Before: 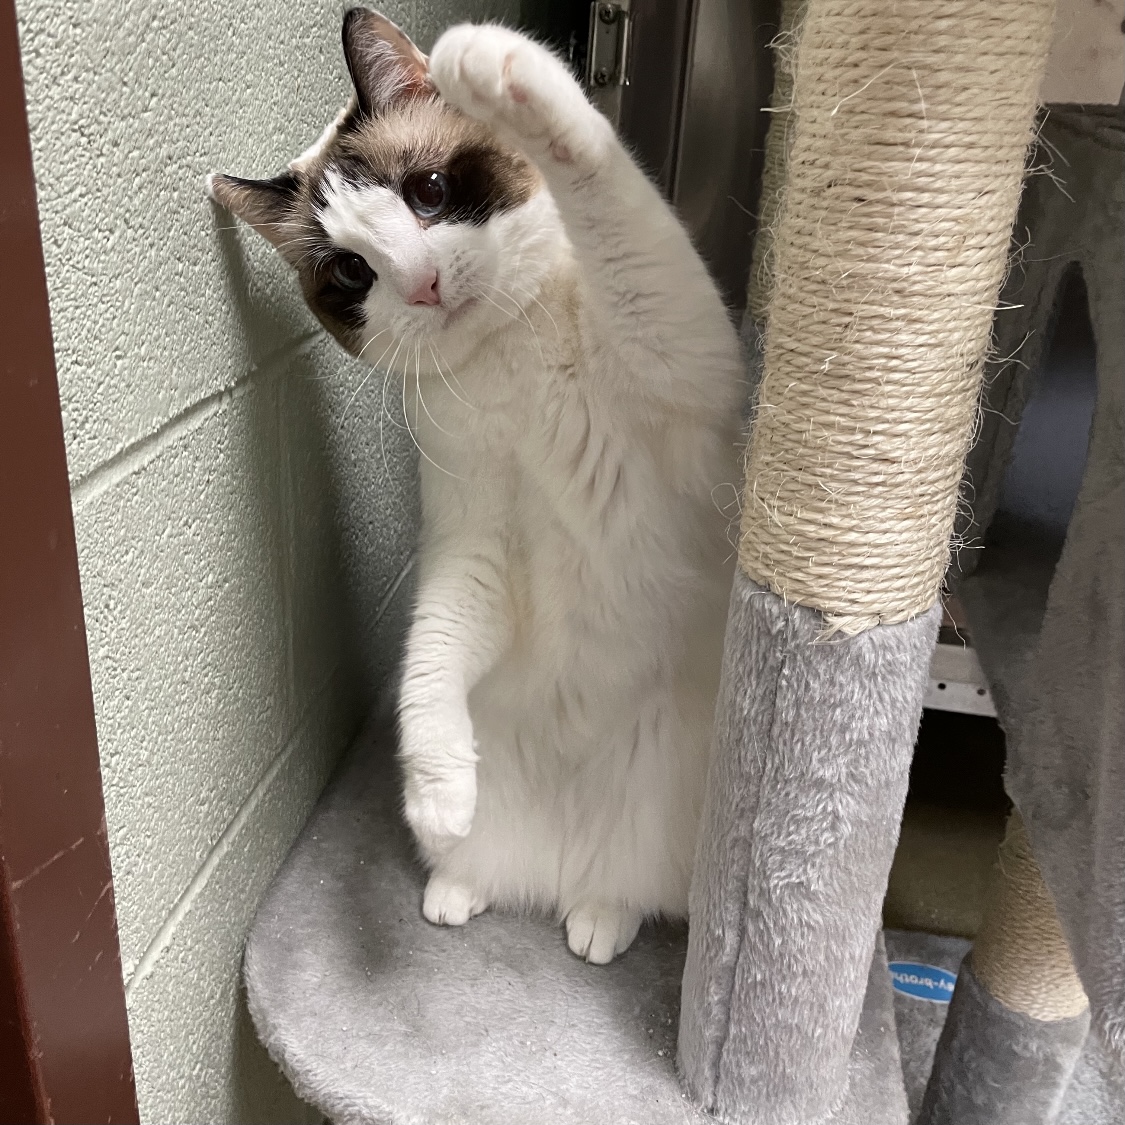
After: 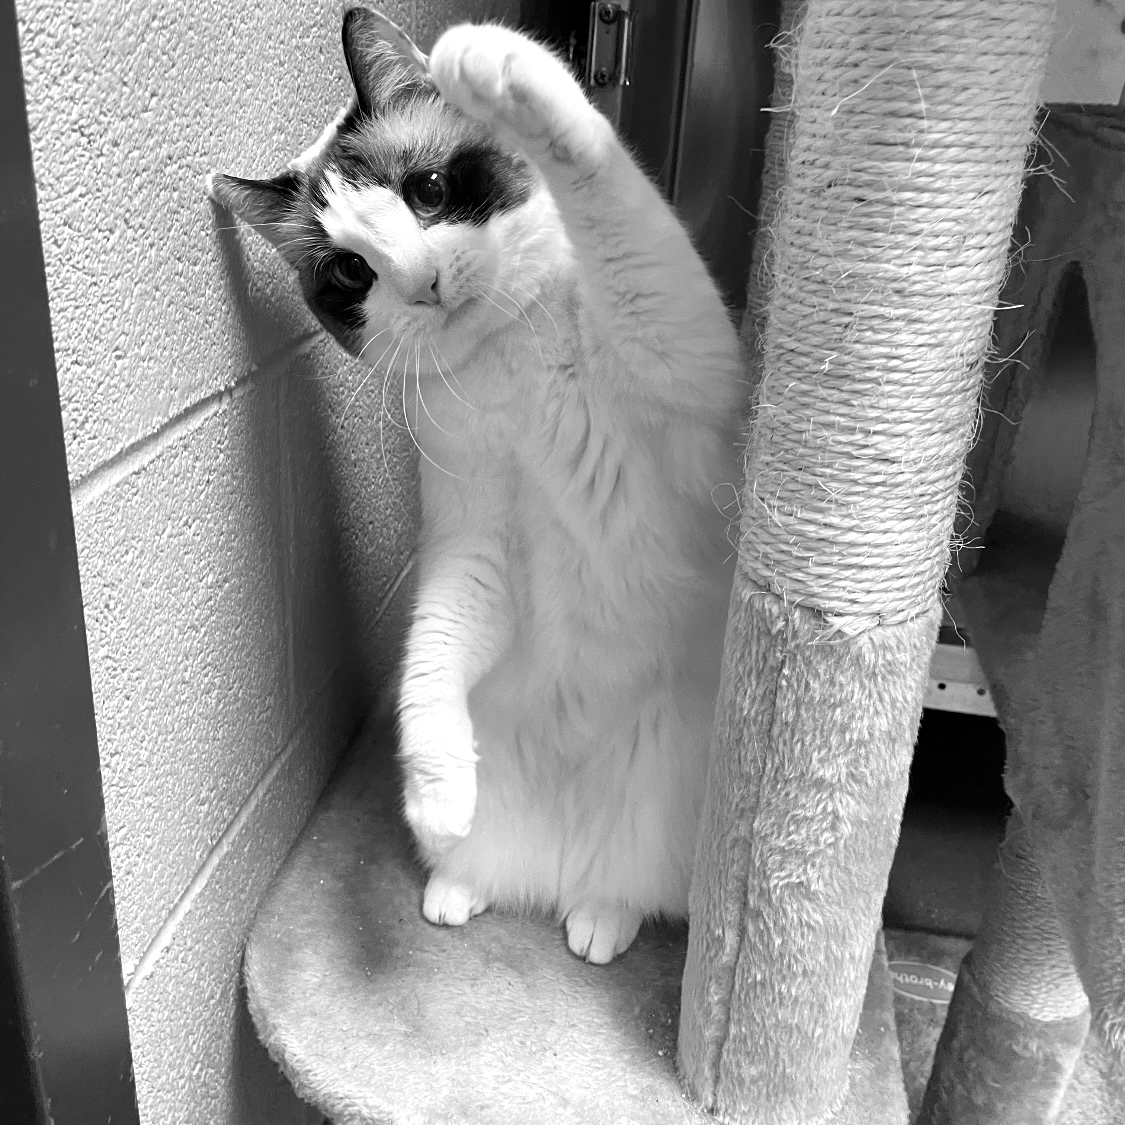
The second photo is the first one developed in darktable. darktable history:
color calibration: output gray [0.253, 0.26, 0.487, 0], gray › normalize channels true, illuminant same as pipeline (D50), adaptation XYZ, x 0.346, y 0.359, gamut compression 0
exposure: black level correction 0.001, exposure 0.5 EV, compensate exposure bias true, compensate highlight preservation false
